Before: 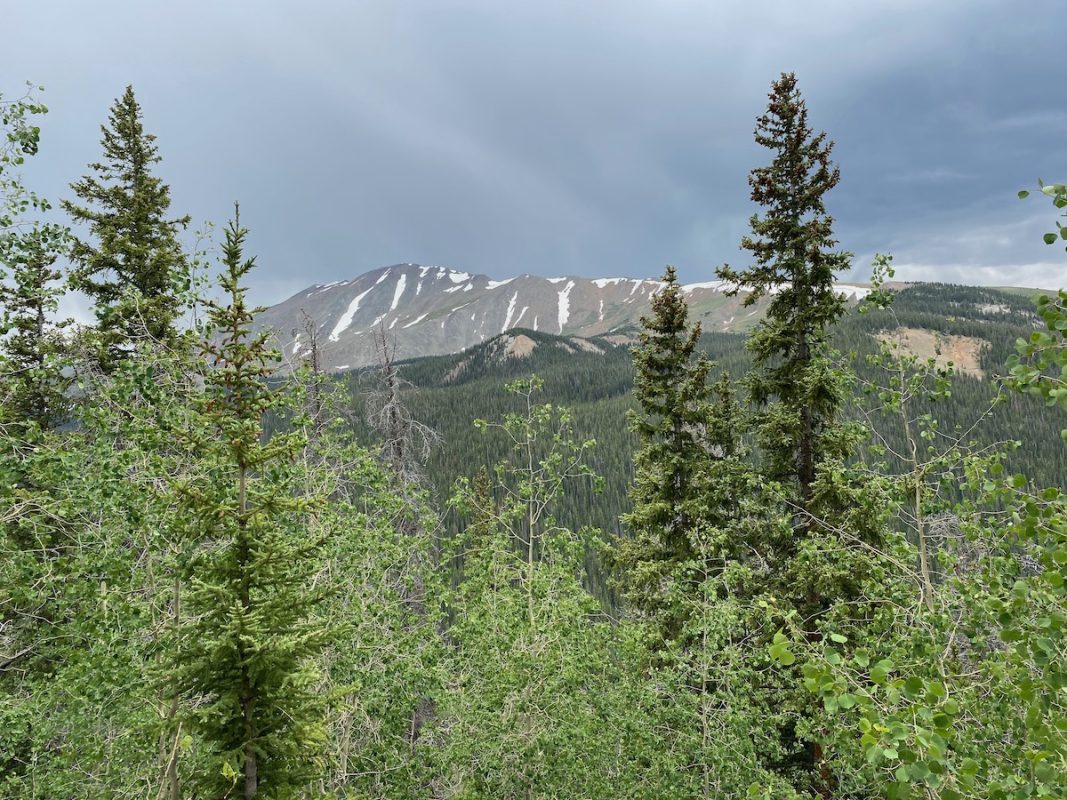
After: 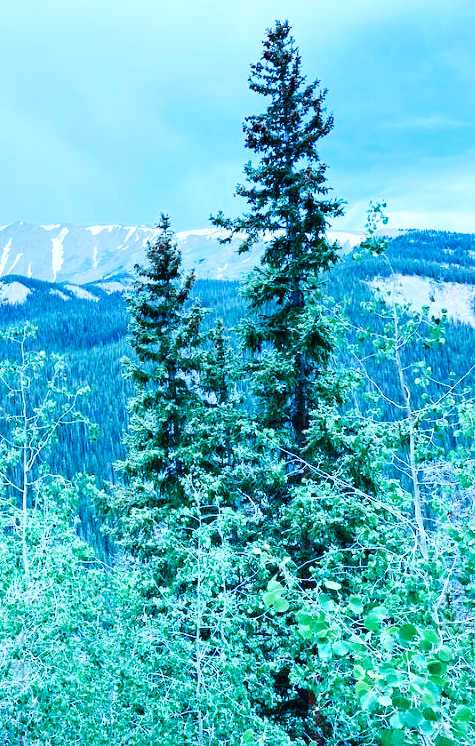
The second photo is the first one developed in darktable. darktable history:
base curve: curves: ch0 [(0, 0) (0.007, 0.004) (0.027, 0.03) (0.046, 0.07) (0.207, 0.54) (0.442, 0.872) (0.673, 0.972) (1, 1)], preserve colors none
crop: left 47.501%, top 6.642%, right 7.907%
color calibration: illuminant as shot in camera, x 0.462, y 0.42, temperature 2685.26 K
